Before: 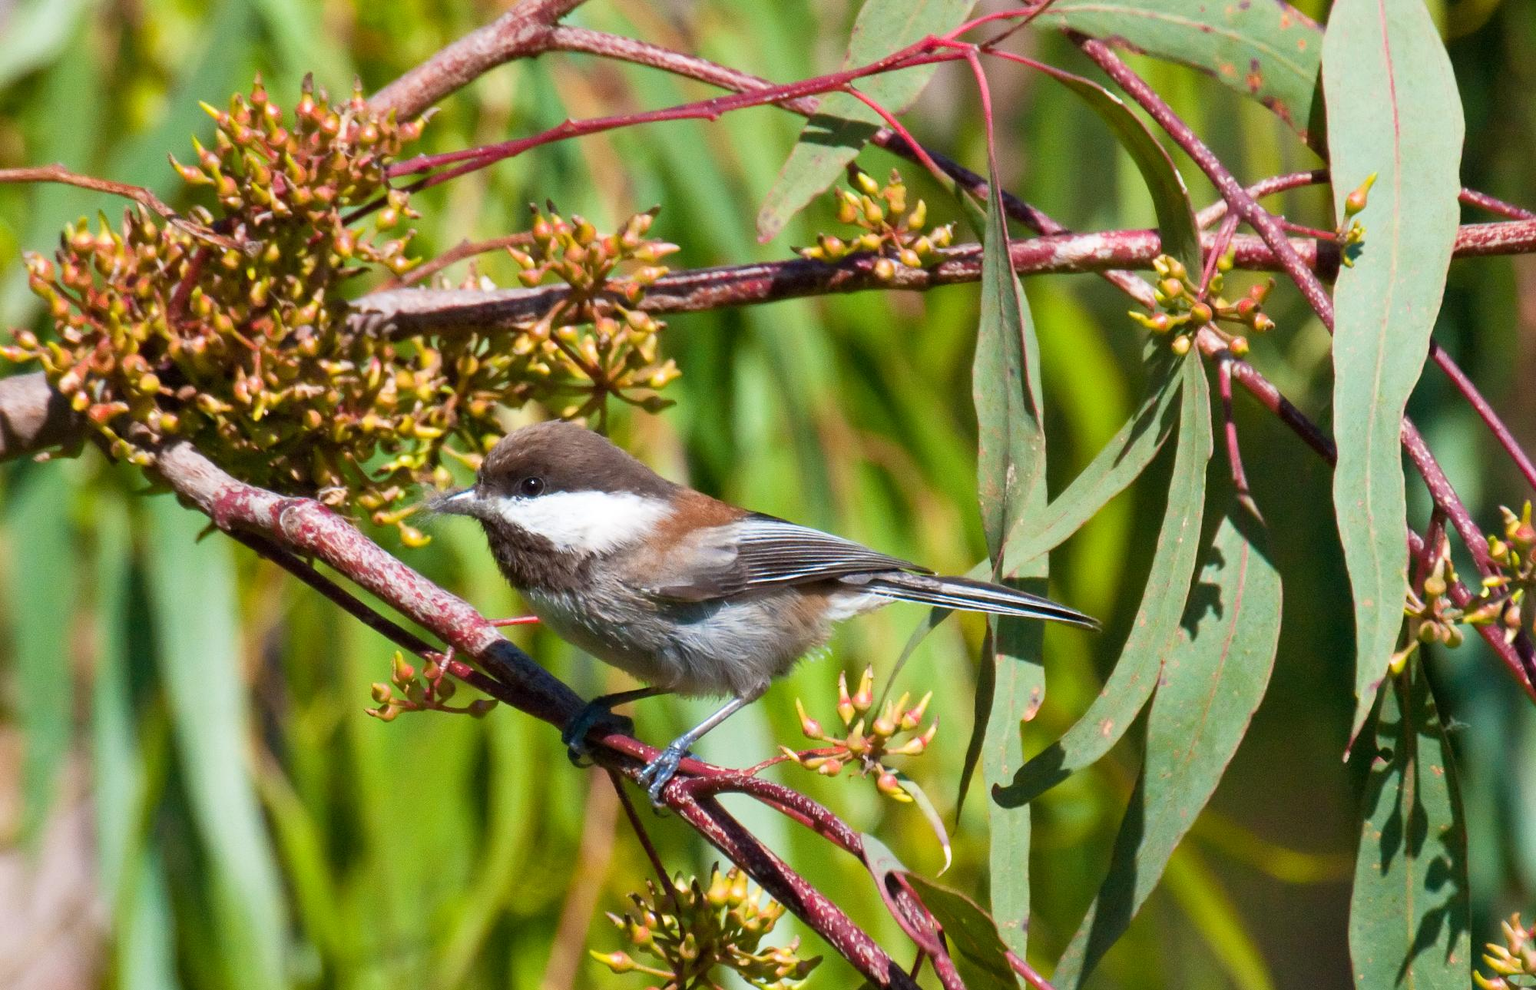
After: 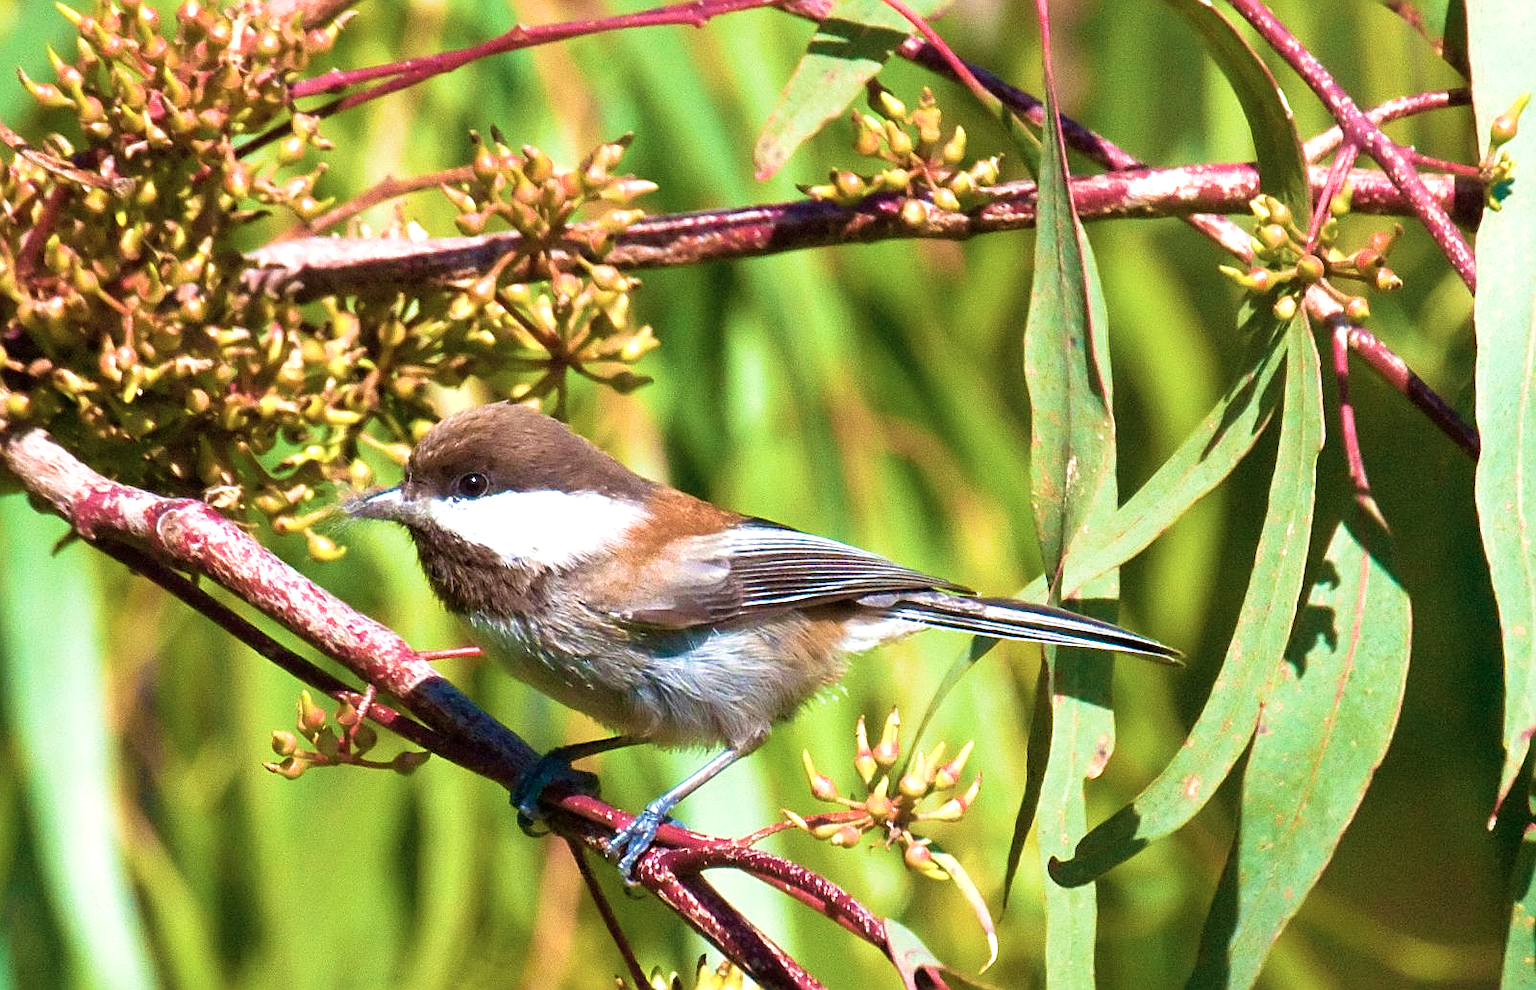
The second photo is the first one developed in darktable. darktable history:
crop and rotate: left 10.071%, top 10.071%, right 10.02%, bottom 10.02%
sharpen: on, module defaults
levels: levels [0, 0.43, 0.859]
velvia: strength 75%
contrast brightness saturation: saturation -0.17
